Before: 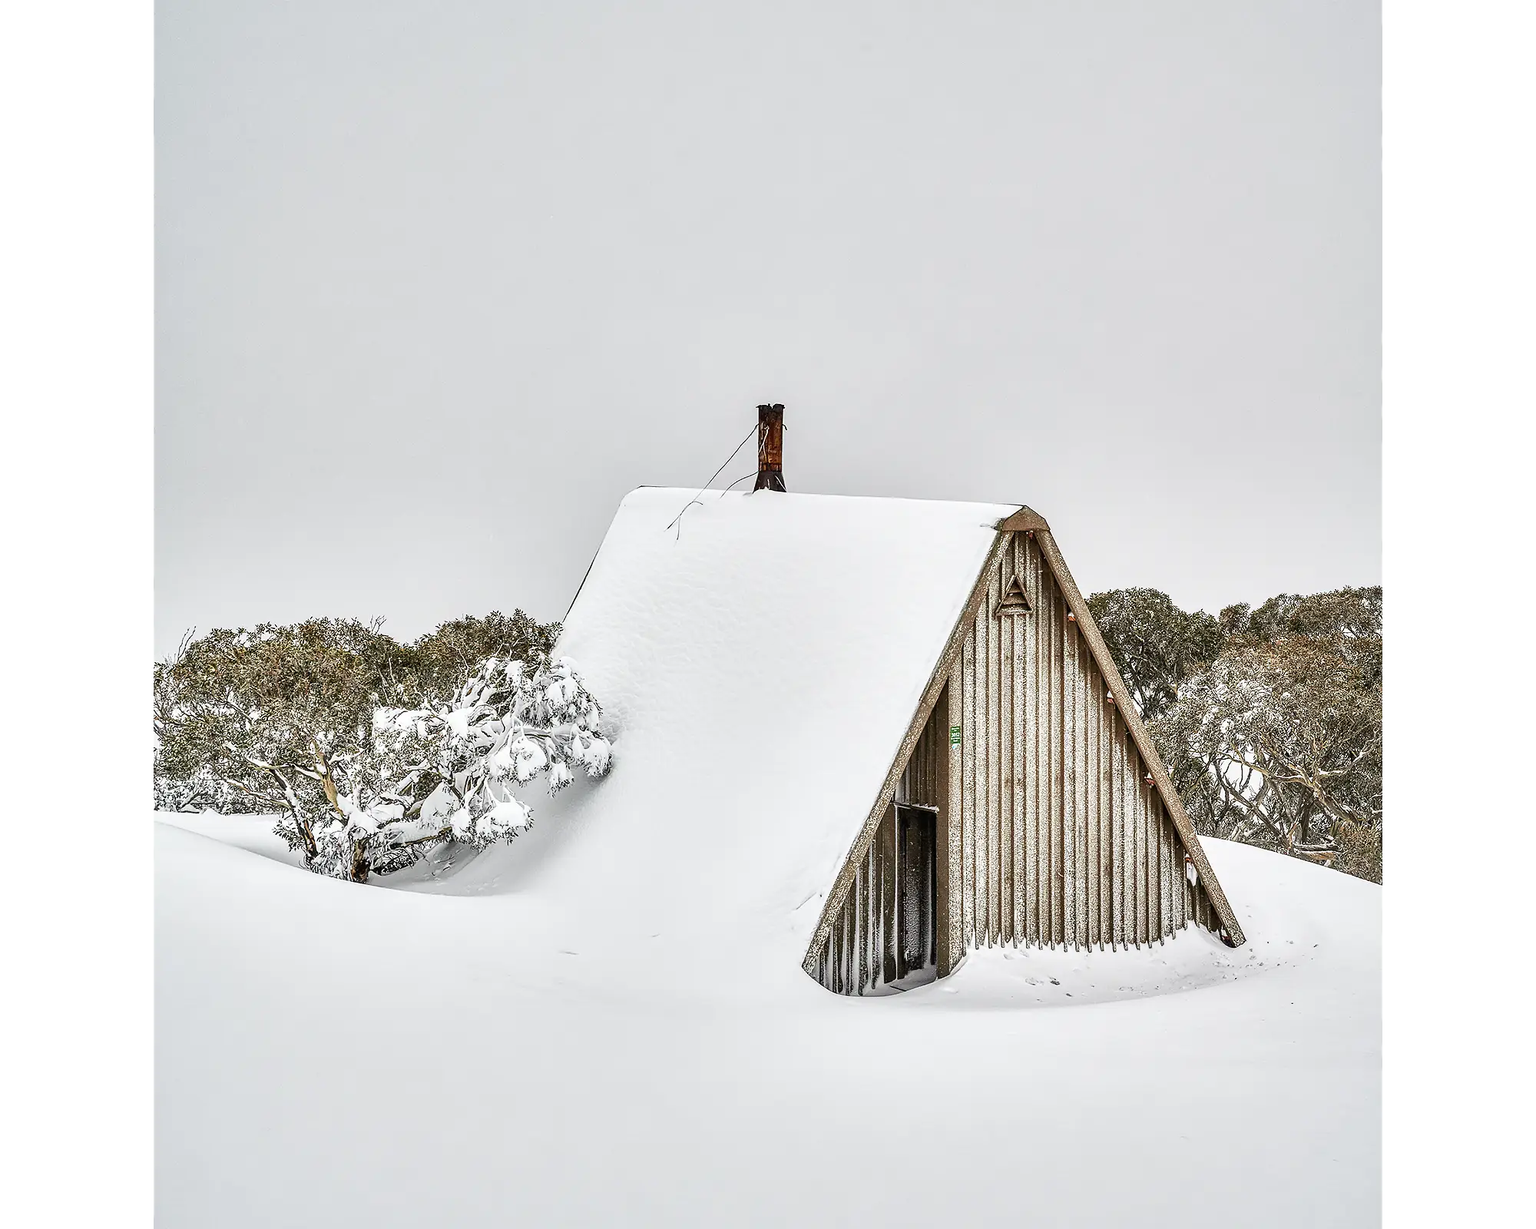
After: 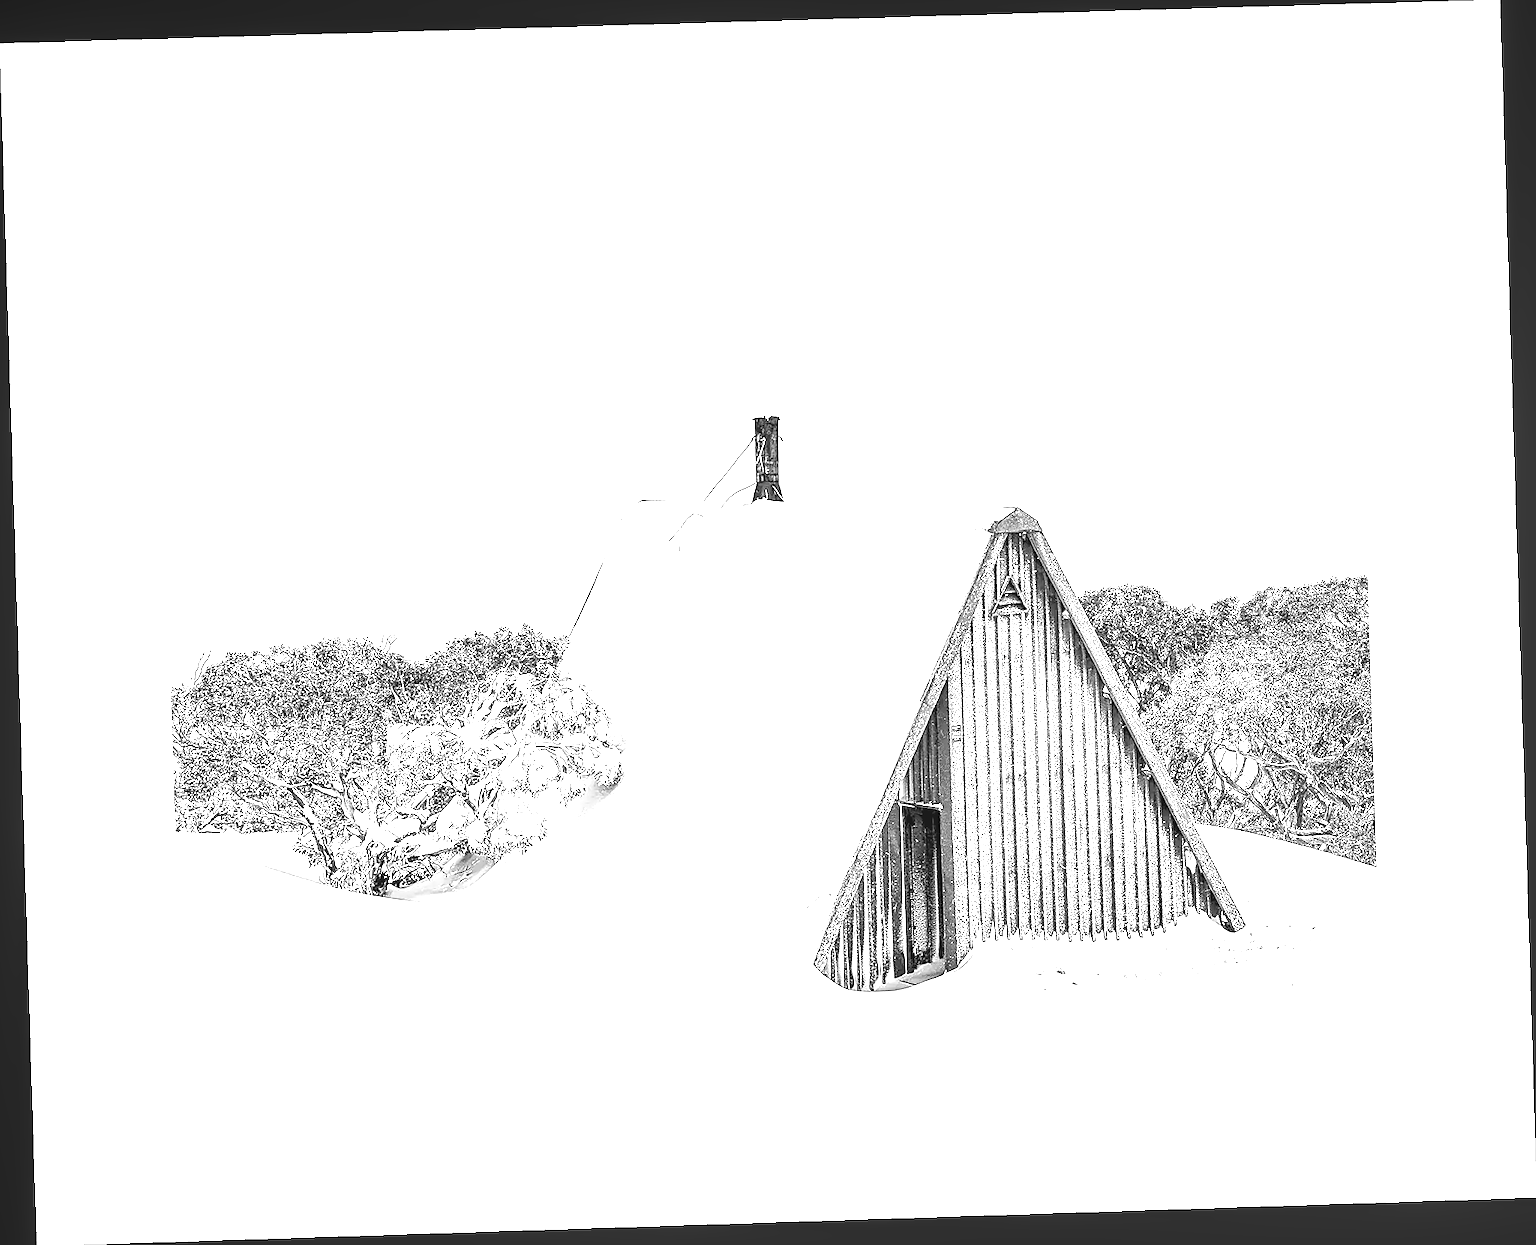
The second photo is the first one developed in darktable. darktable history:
rotate and perspective: rotation -1.77°, lens shift (horizontal) 0.004, automatic cropping off
exposure: black level correction 0.001, exposure 1.398 EV, compensate exposure bias true, compensate highlight preservation false
color correction: highlights a* -4.98, highlights b* -3.76, shadows a* 3.83, shadows b* 4.08
color balance rgb: perceptual saturation grading › global saturation 20%, global vibrance 20%
monochrome: a 16.06, b 15.48, size 1
local contrast: on, module defaults
sharpen: amount 0.55
levels: levels [0.073, 0.497, 0.972]
